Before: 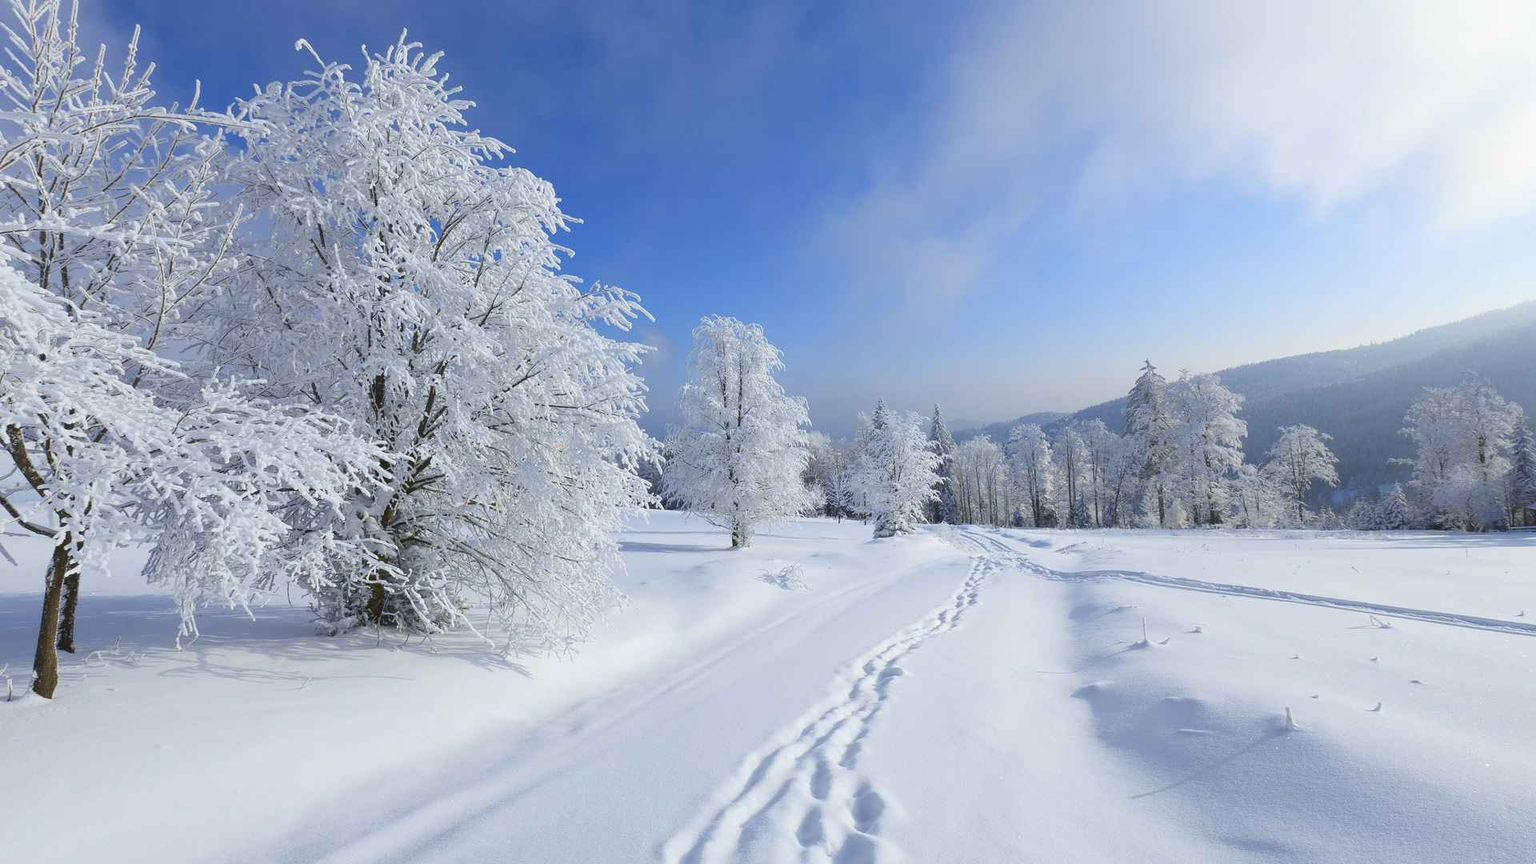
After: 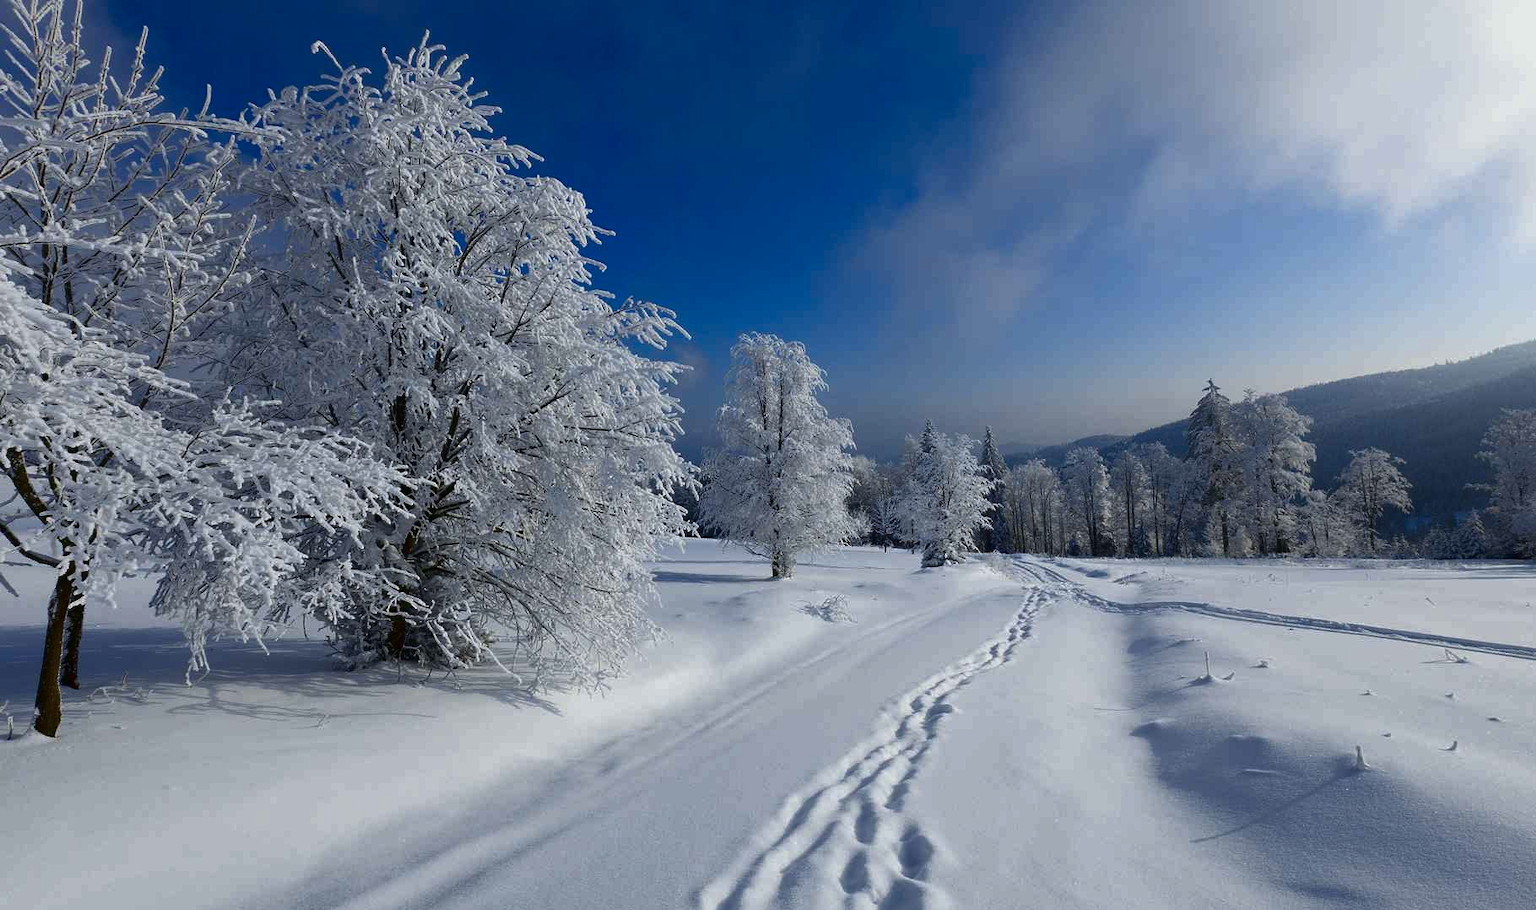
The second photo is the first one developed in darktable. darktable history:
exposure: compensate highlight preservation false
contrast brightness saturation: brightness -0.52
crop and rotate: right 5.167%
